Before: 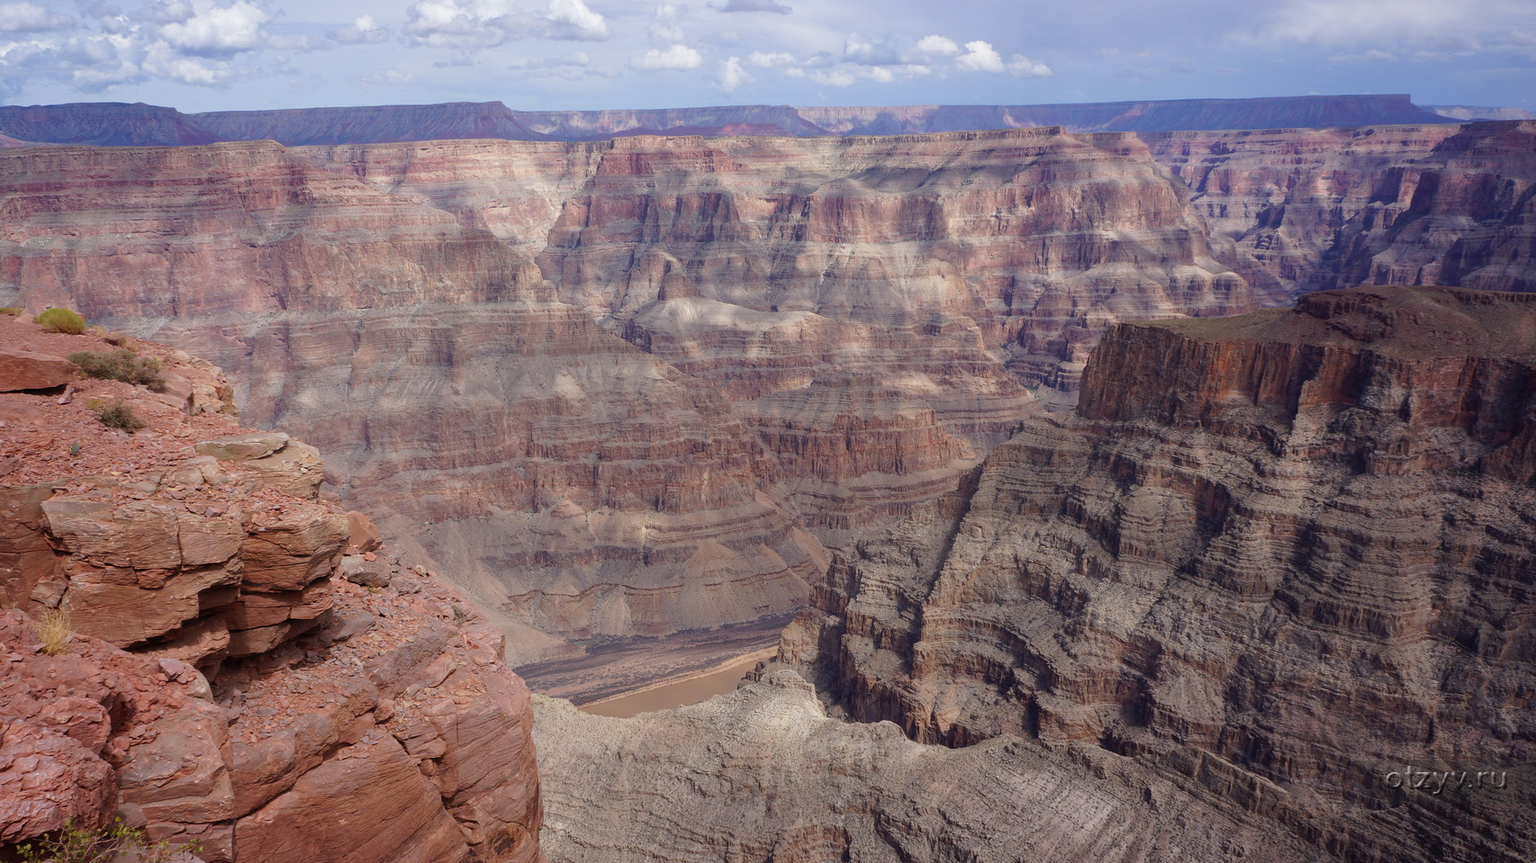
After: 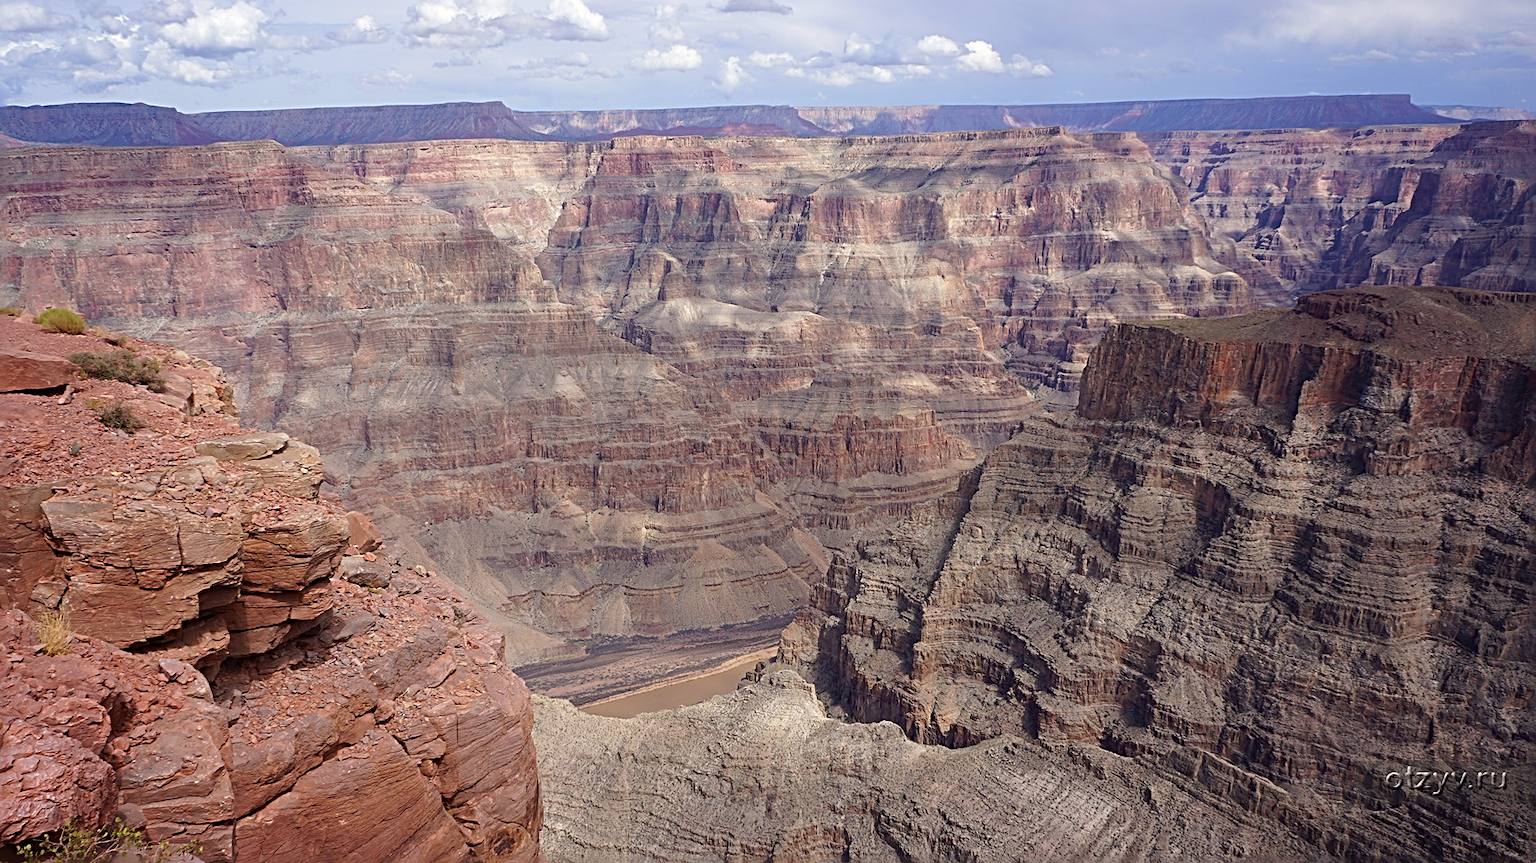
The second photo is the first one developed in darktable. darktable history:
exposure: exposure 0.207 EV, compensate highlight preservation false
color correction: highlights b* 3
sharpen: radius 3.025, amount 0.757
